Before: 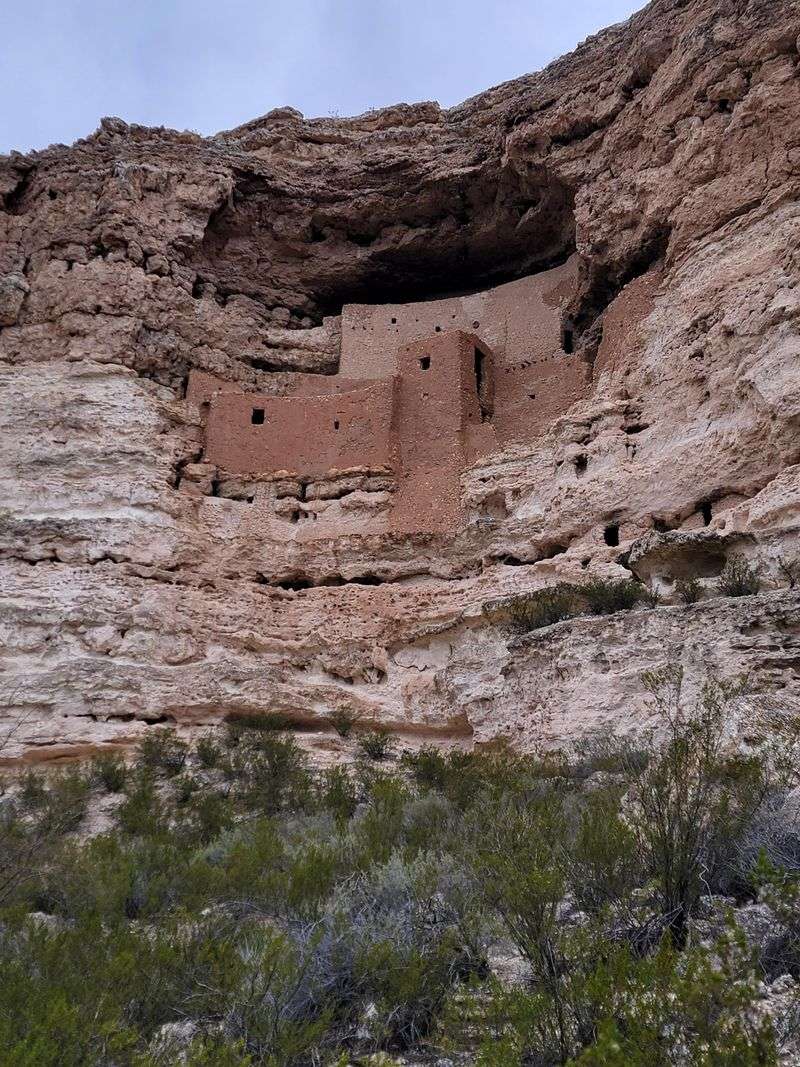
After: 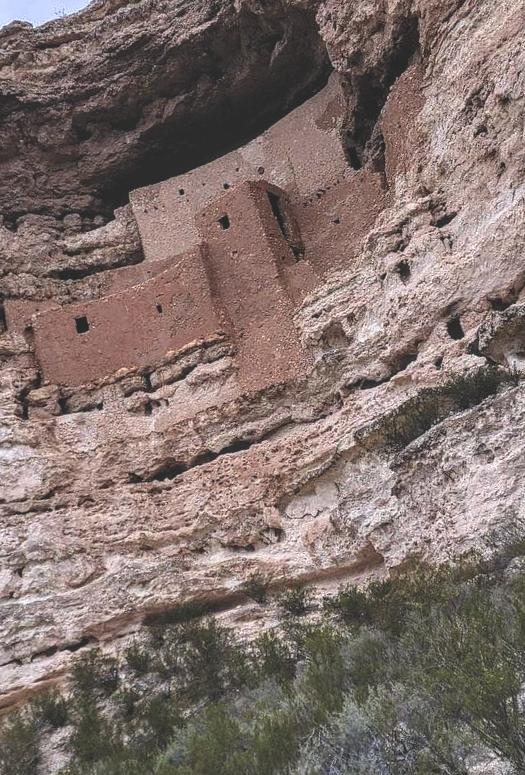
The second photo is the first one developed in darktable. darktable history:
crop and rotate: angle 17.92°, left 6.936%, right 3.675%, bottom 1.065%
exposure: black level correction -0.041, exposure 0.062 EV, compensate highlight preservation false
local contrast: highlights 28%, detail 150%
